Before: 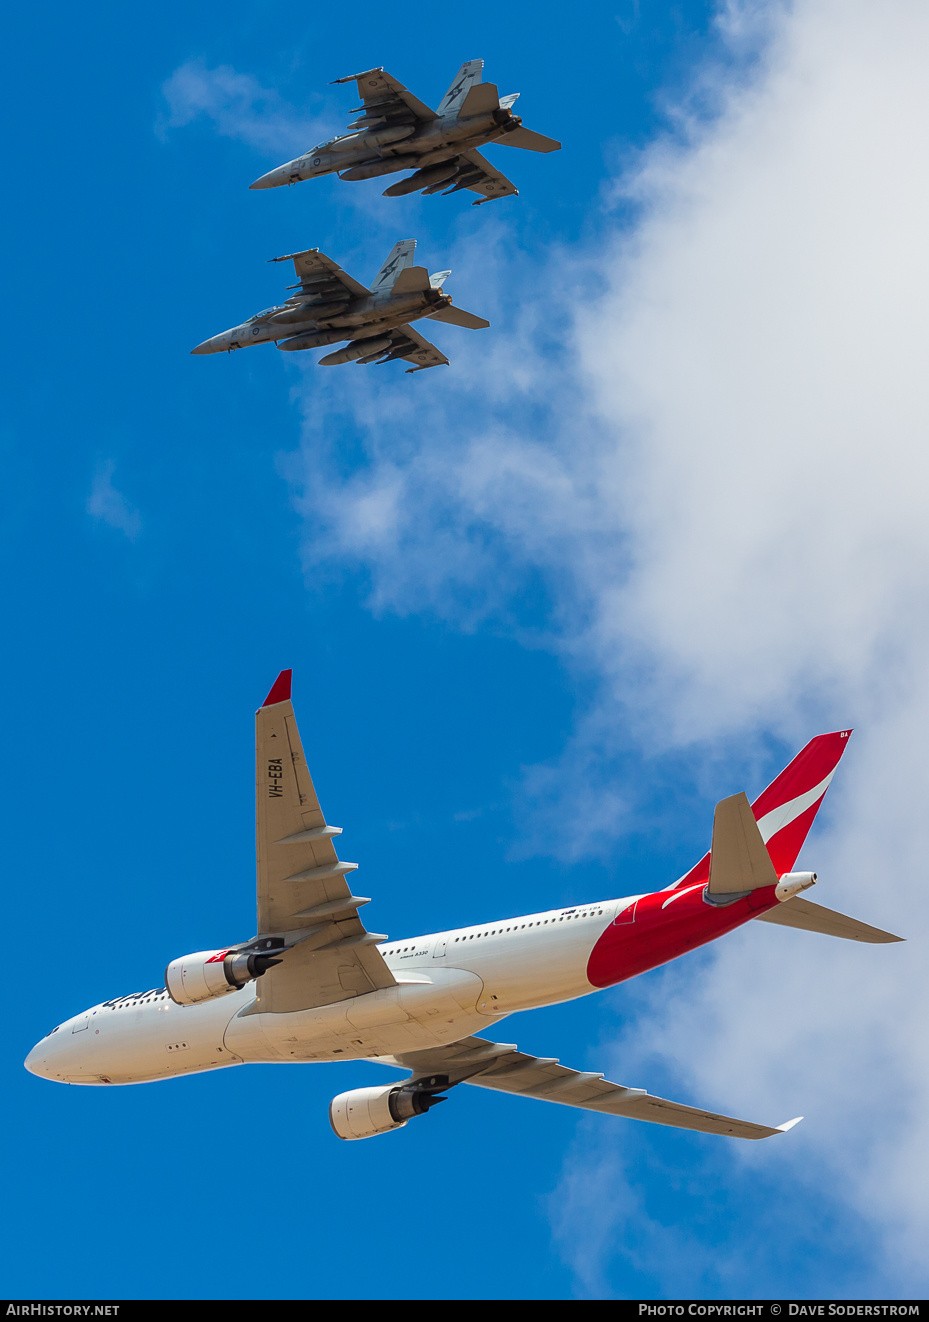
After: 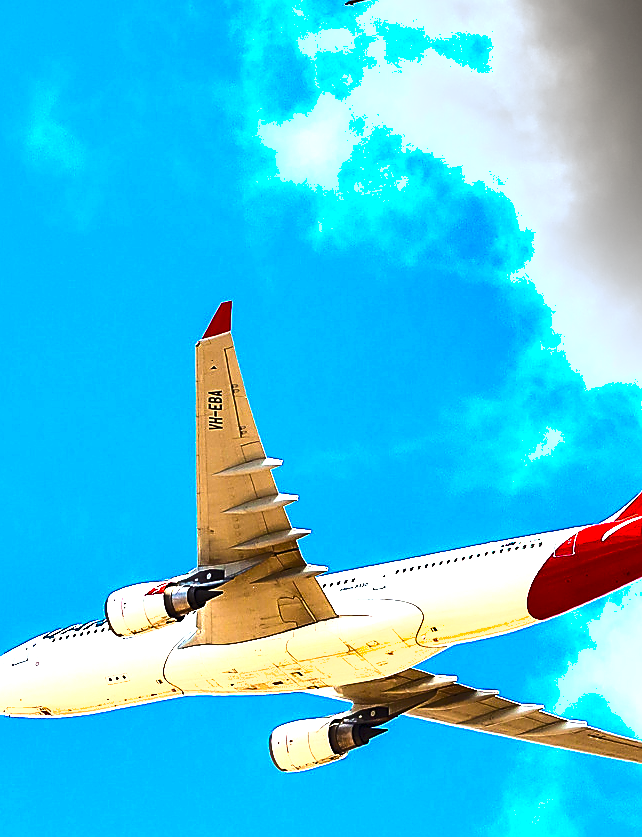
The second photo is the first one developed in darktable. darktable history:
crop: left 6.486%, top 27.859%, right 24.321%, bottom 8.779%
exposure: black level correction 0.001, exposure 1.728 EV, compensate highlight preservation false
shadows and highlights: shadows 52.5, soften with gaussian
sharpen: radius 1.387, amount 1.264, threshold 0.666
color balance rgb: perceptual saturation grading › global saturation 25.748%, perceptual brilliance grading › highlights 11.734%, global vibrance 18.557%
